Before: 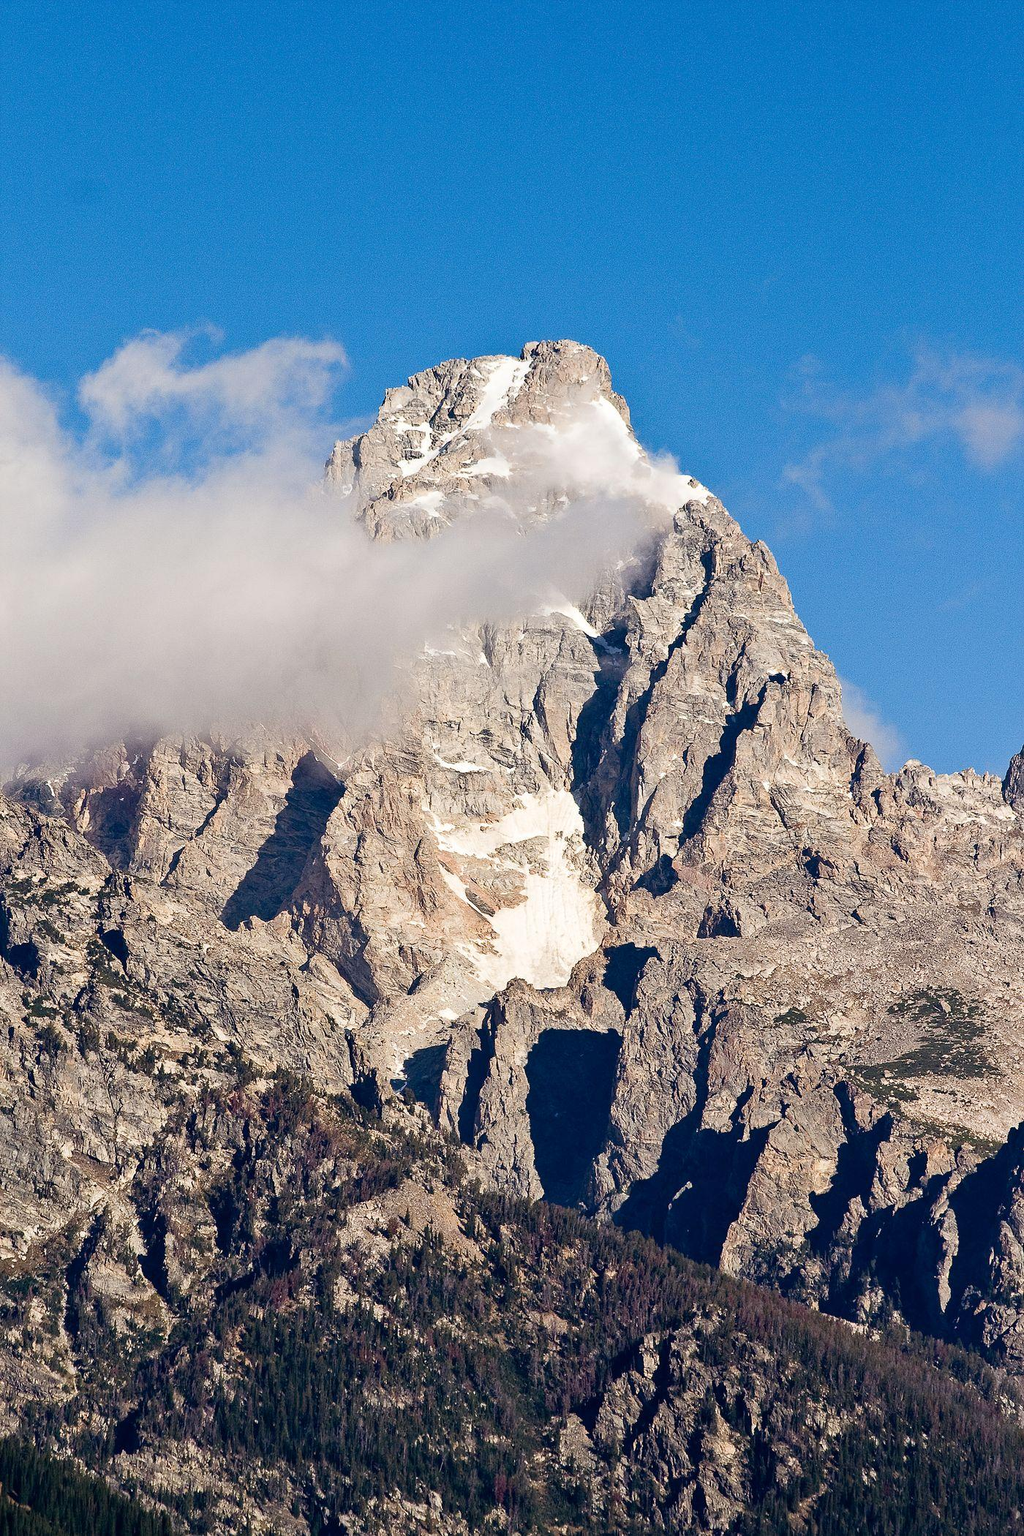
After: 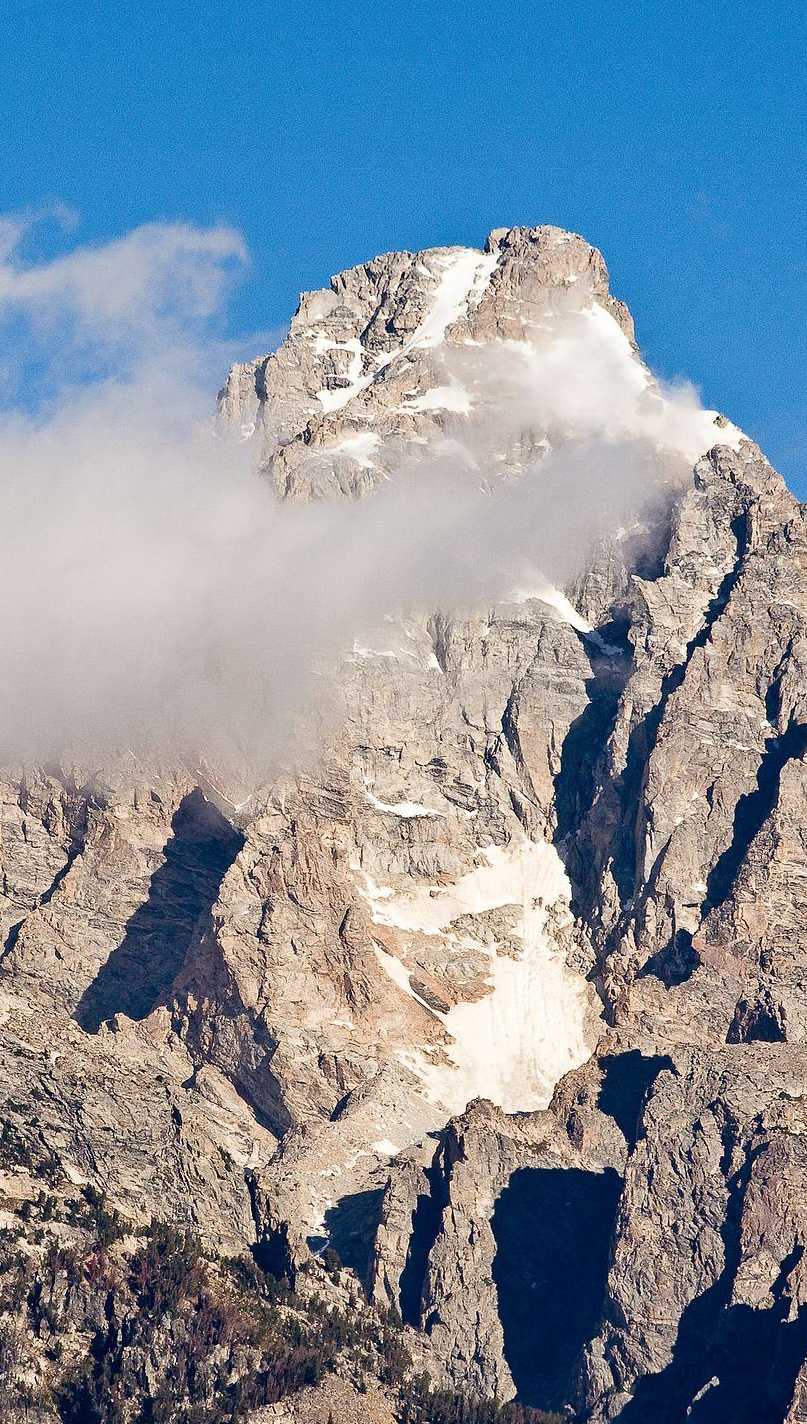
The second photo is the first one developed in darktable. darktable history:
crop: left 16.224%, top 11.427%, right 26.083%, bottom 20.745%
